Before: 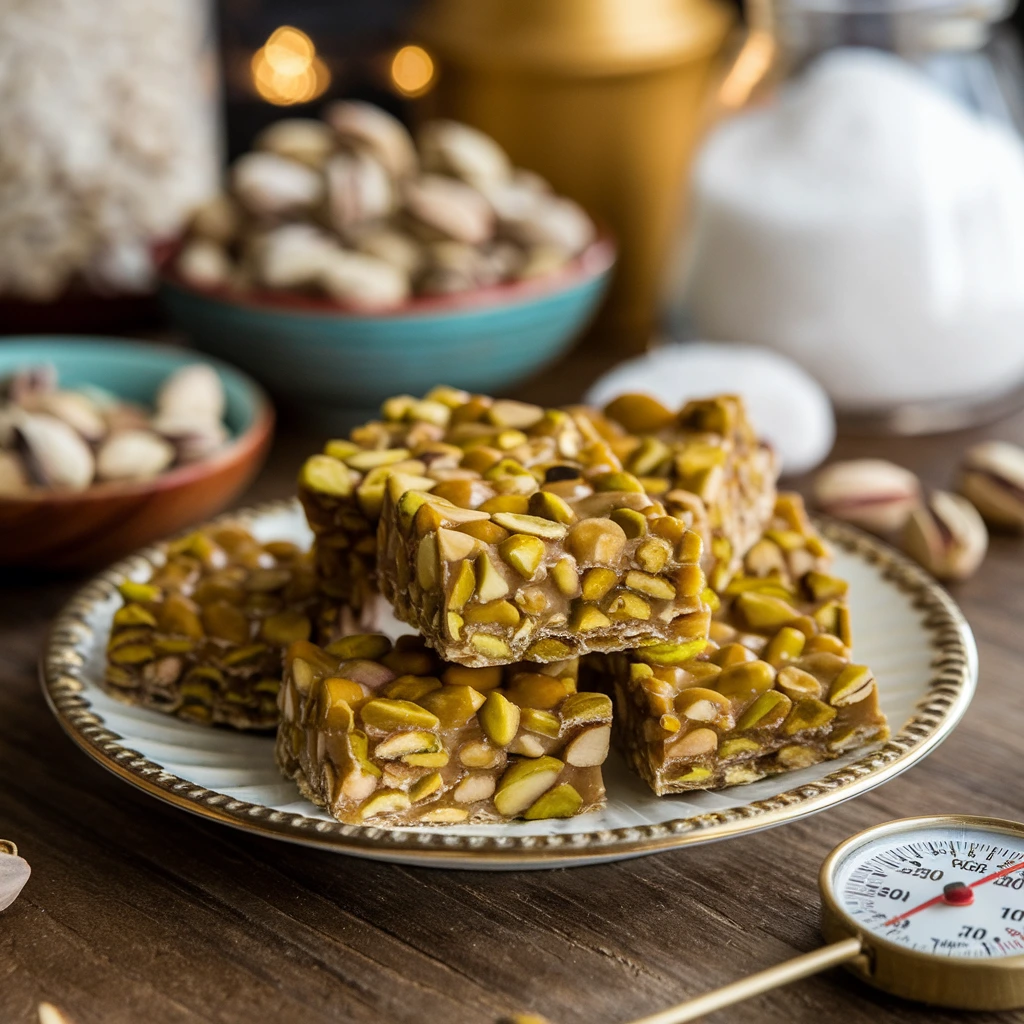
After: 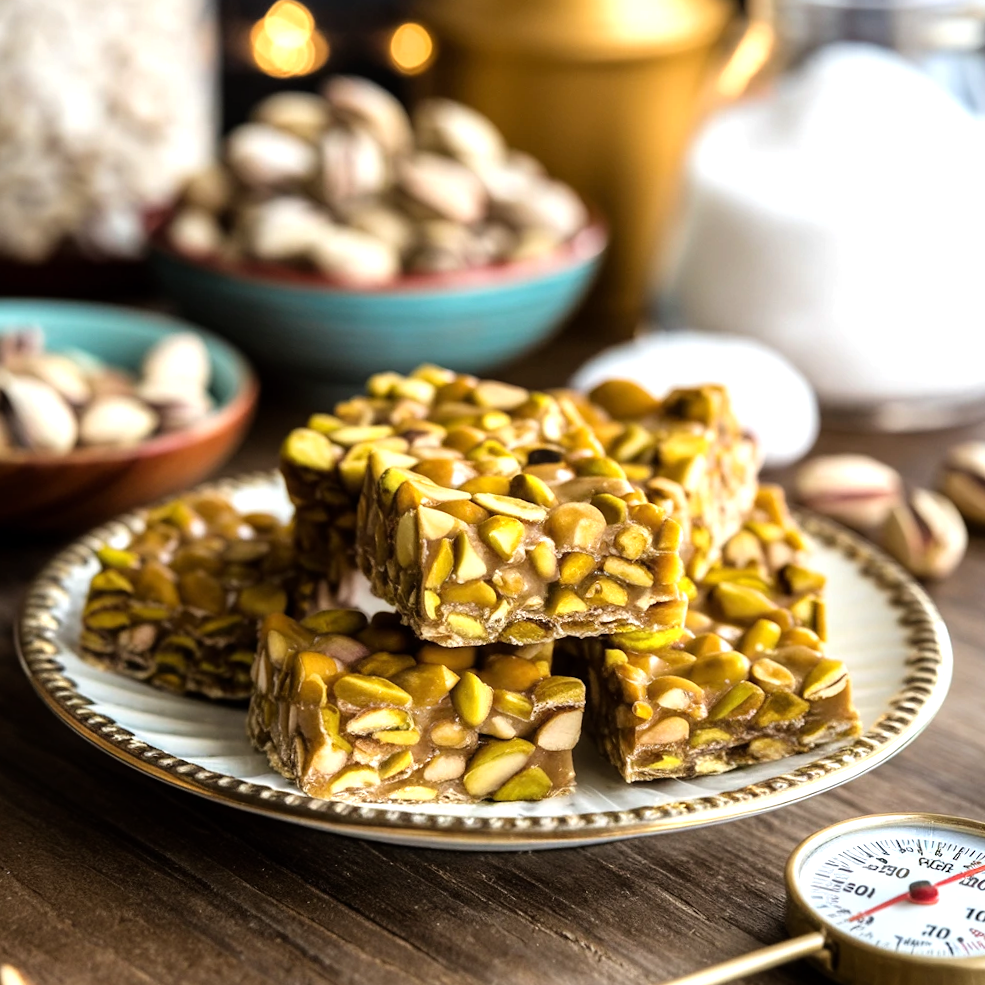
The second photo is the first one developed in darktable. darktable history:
tone equalizer: -8 EV -0.768 EV, -7 EV -0.733 EV, -6 EV -0.58 EV, -5 EV -0.41 EV, -3 EV 0.37 EV, -2 EV 0.6 EV, -1 EV 0.693 EV, +0 EV 0.728 EV
crop and rotate: angle -2.29°
